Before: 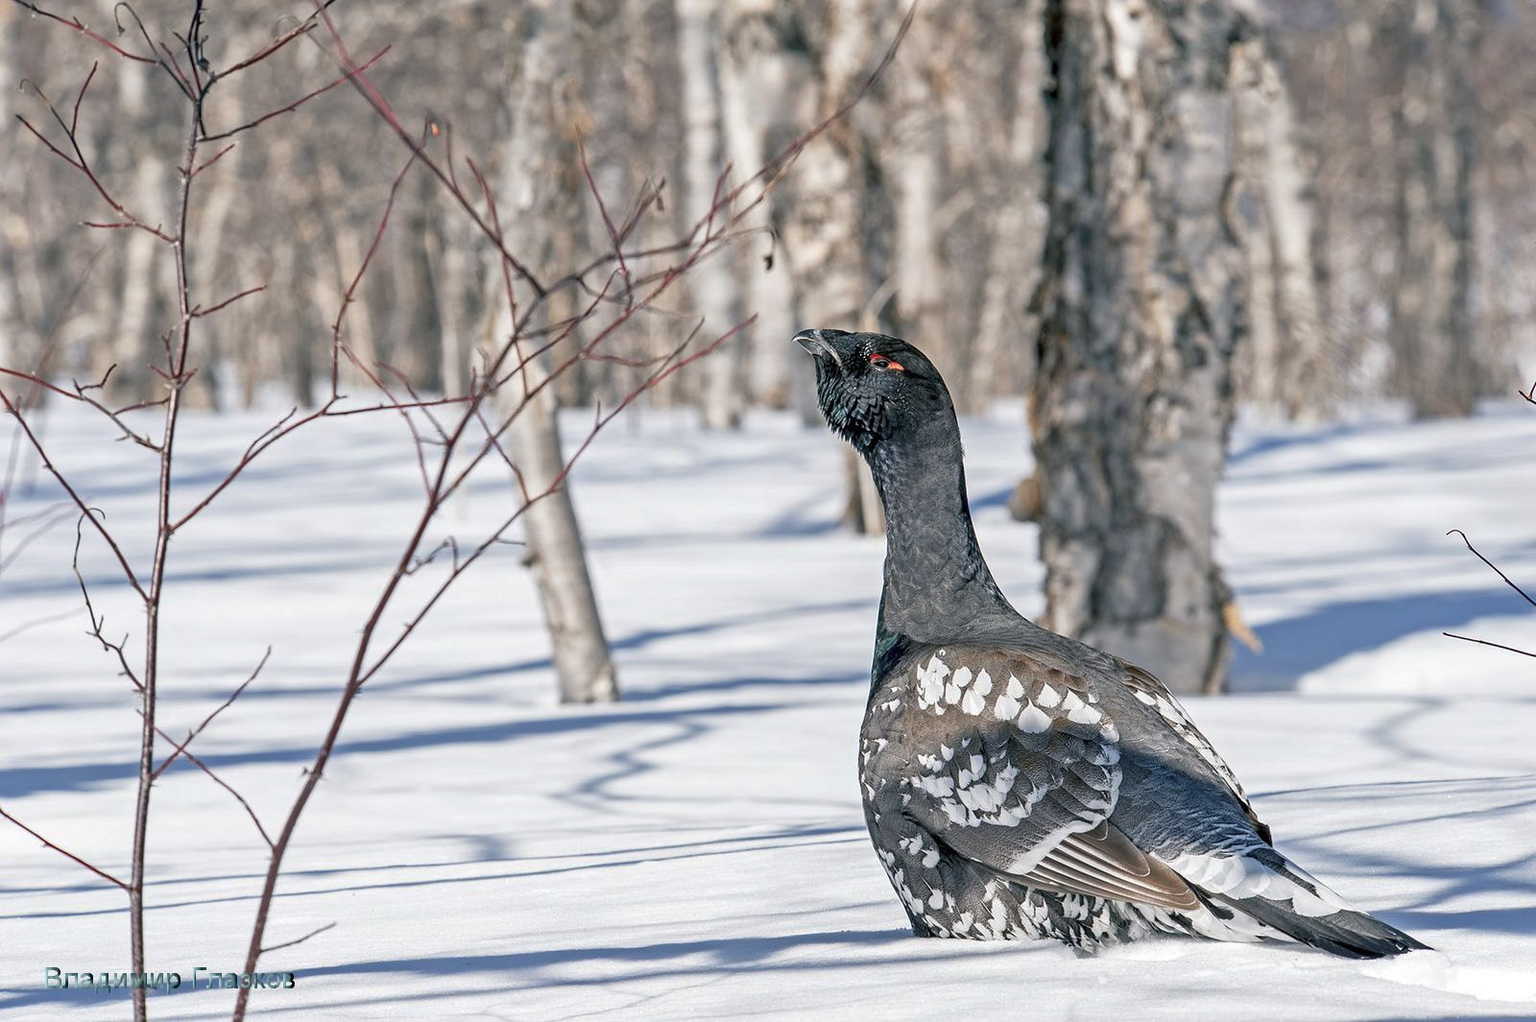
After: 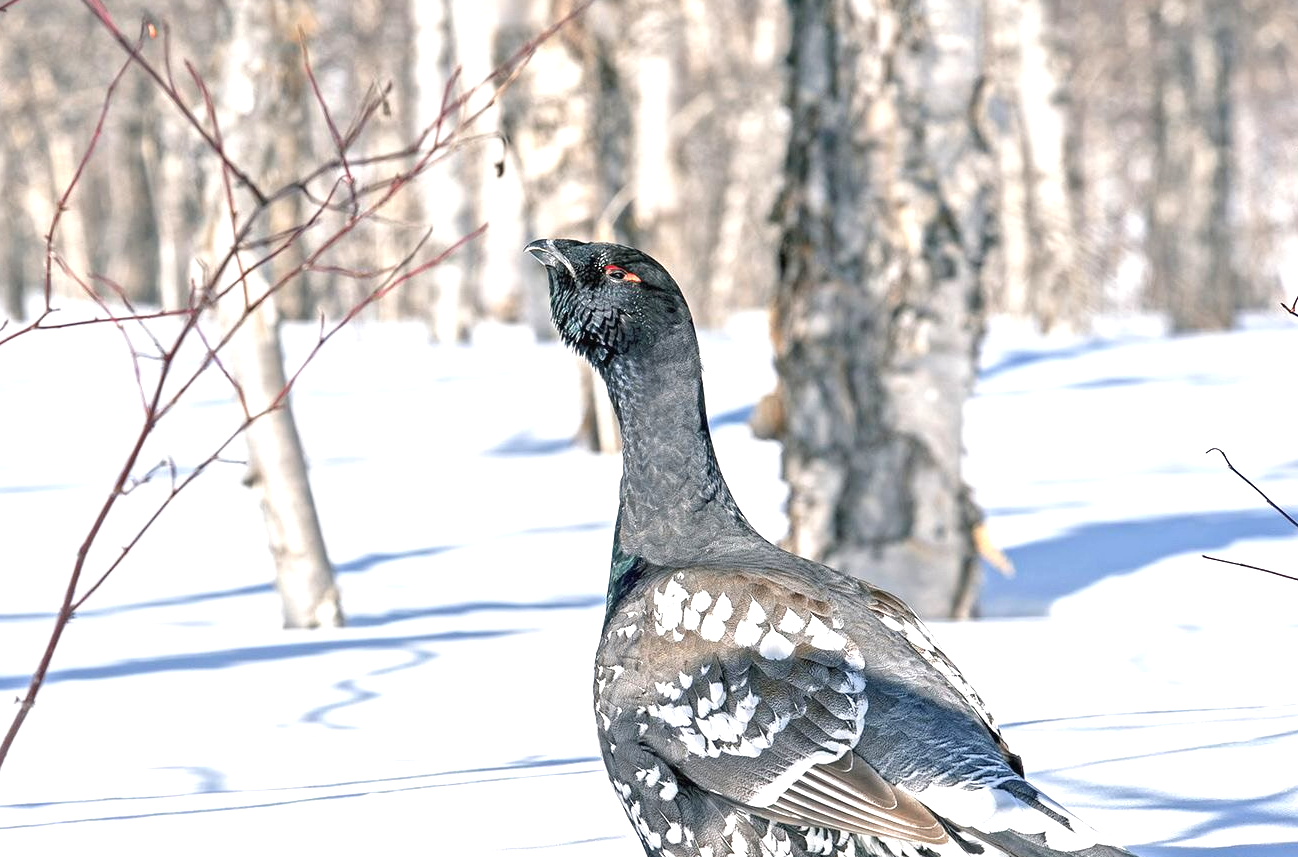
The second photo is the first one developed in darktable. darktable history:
exposure: black level correction 0, exposure 1.01 EV, compensate highlight preservation false
crop: left 18.874%, top 9.805%, bottom 9.724%
